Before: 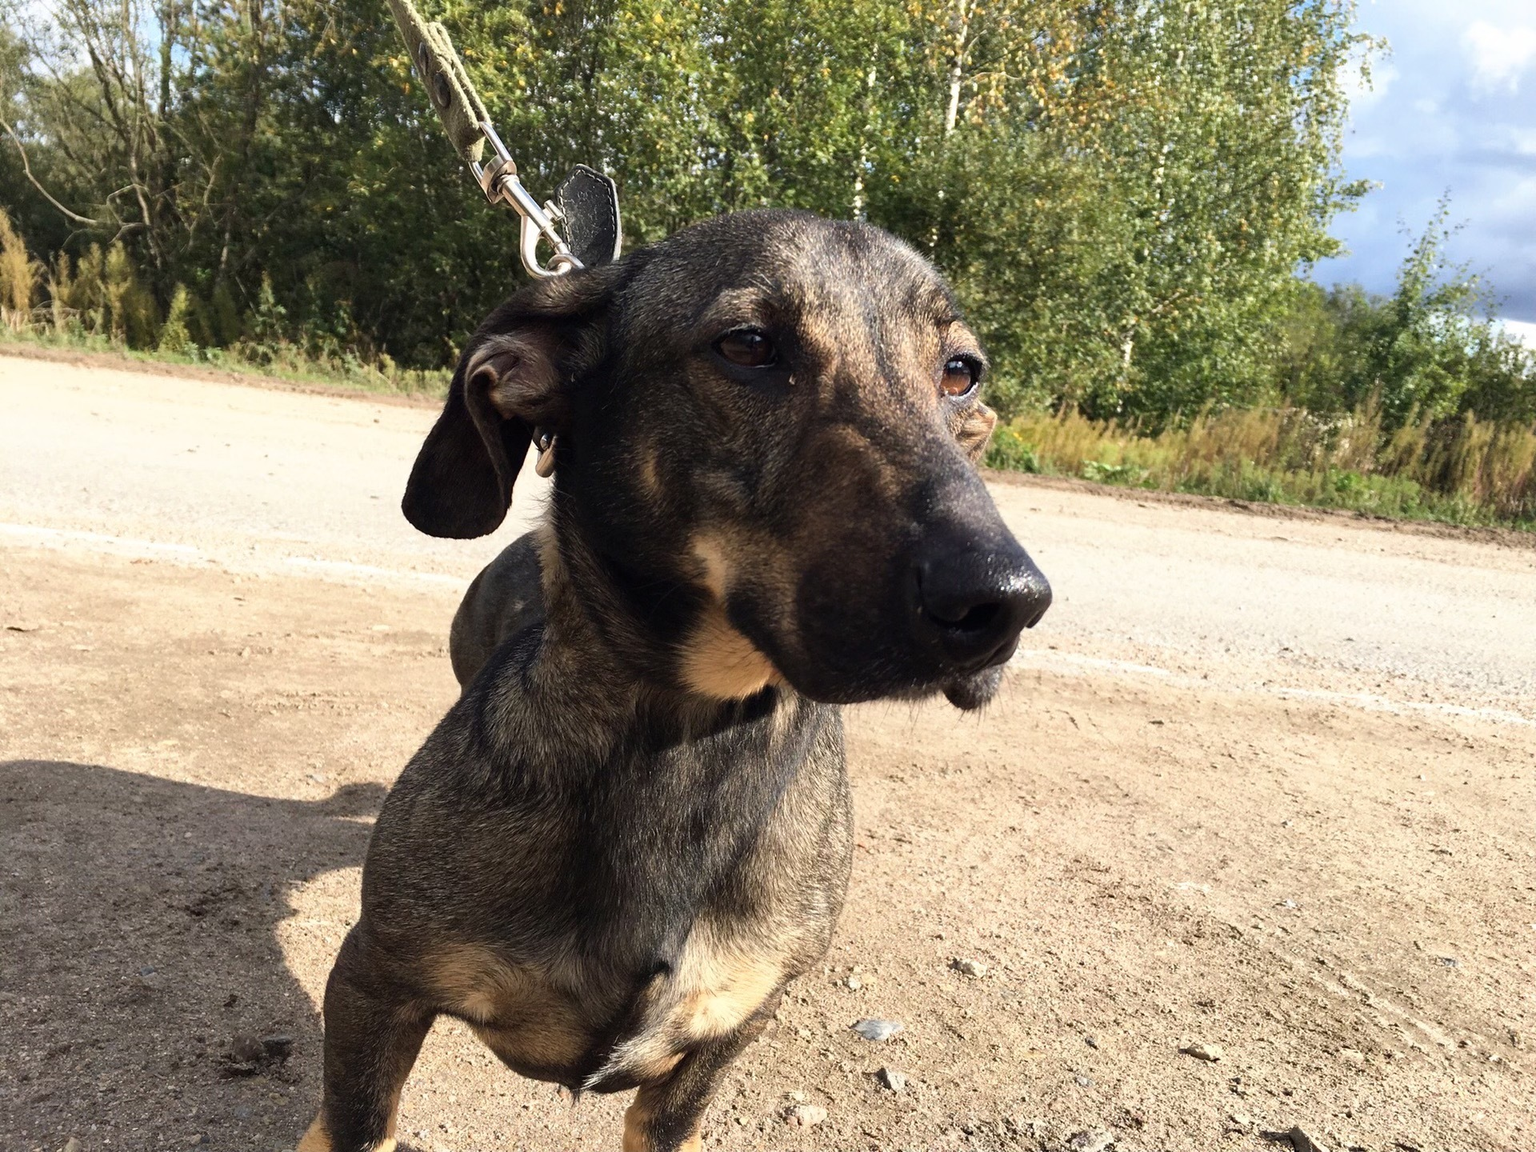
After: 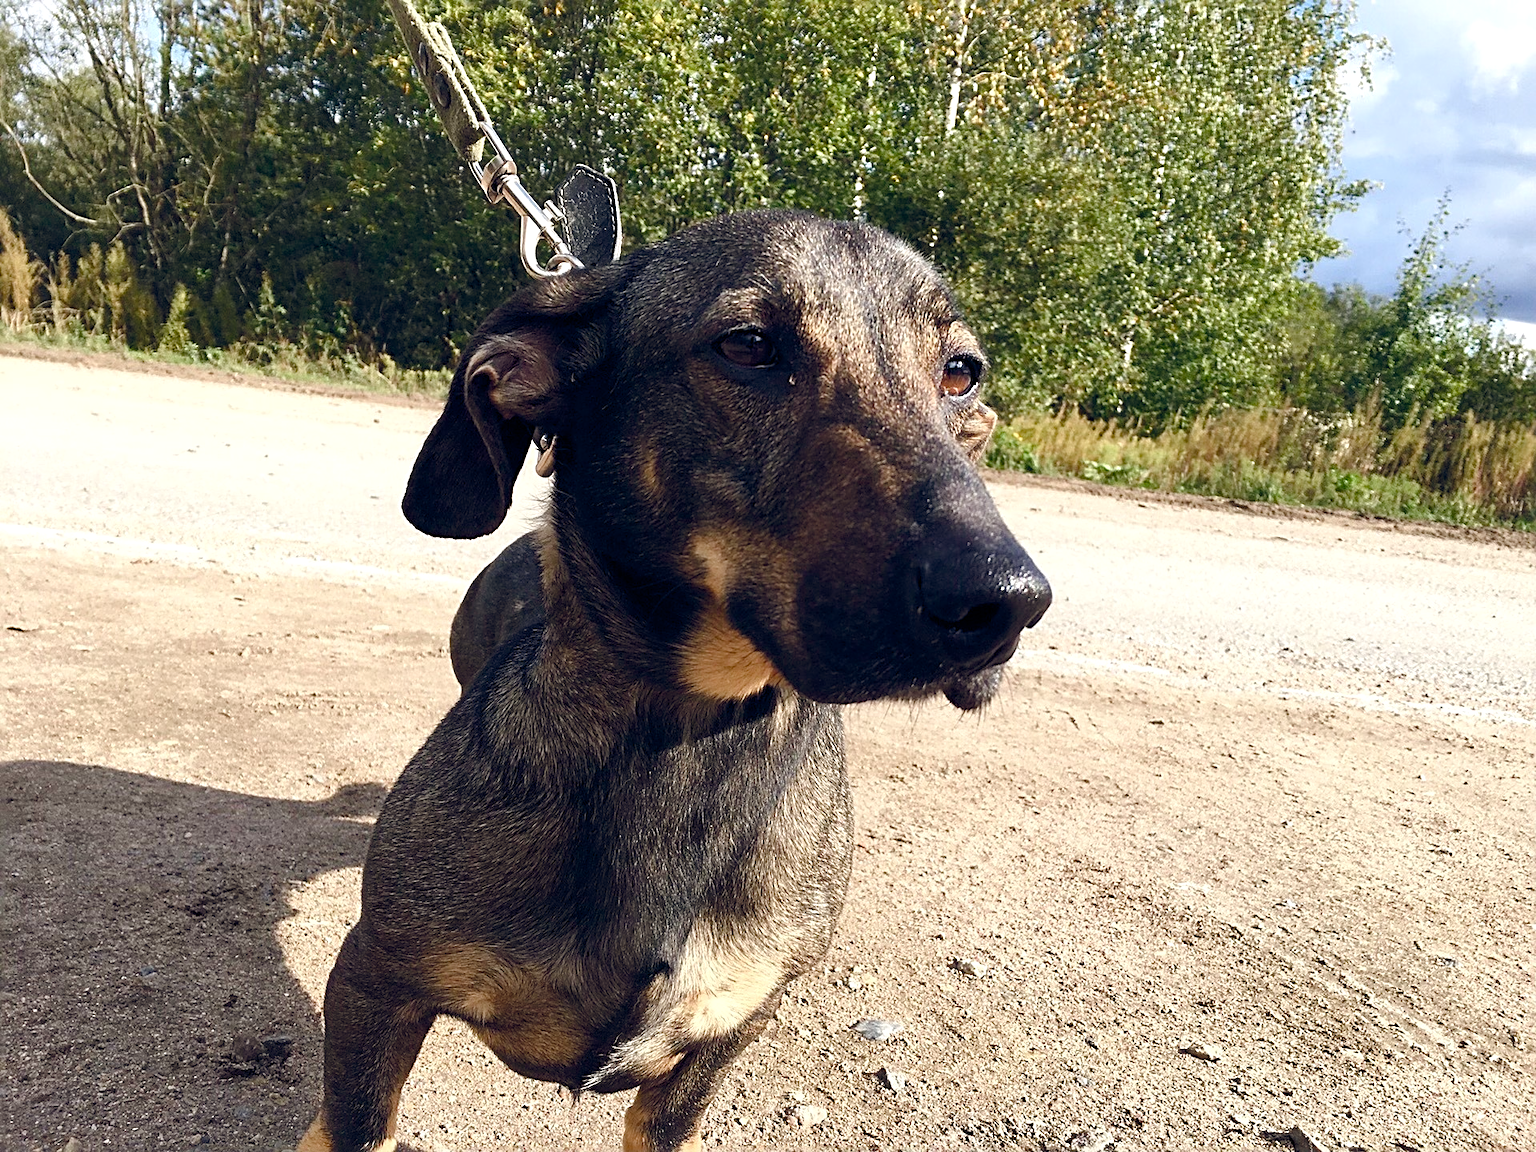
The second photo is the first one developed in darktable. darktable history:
color balance rgb: global offset › chroma 0.125%, global offset › hue 254.15°, linear chroma grading › global chroma 15.265%, perceptual saturation grading › global saturation 20%, perceptual saturation grading › highlights -50.563%, perceptual saturation grading › shadows 30.003%, contrast 4.723%
sharpen: radius 2.535, amount 0.624
